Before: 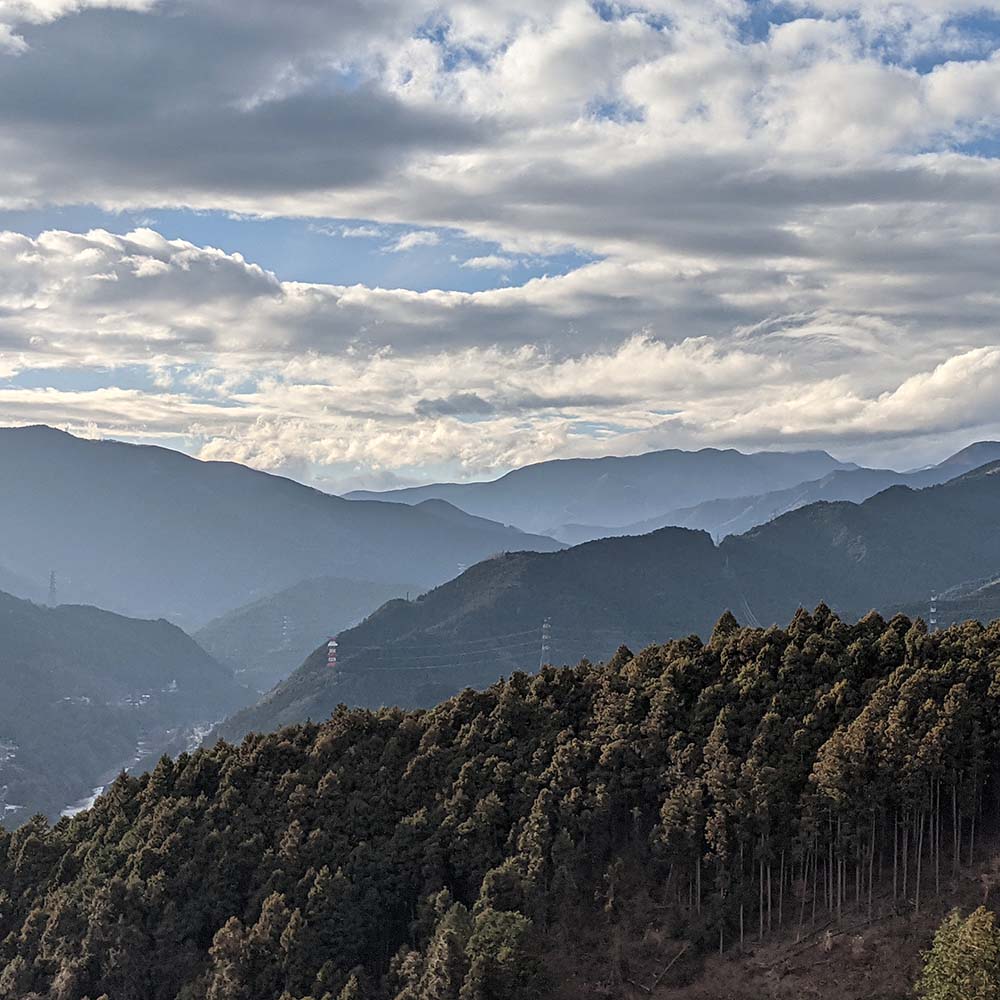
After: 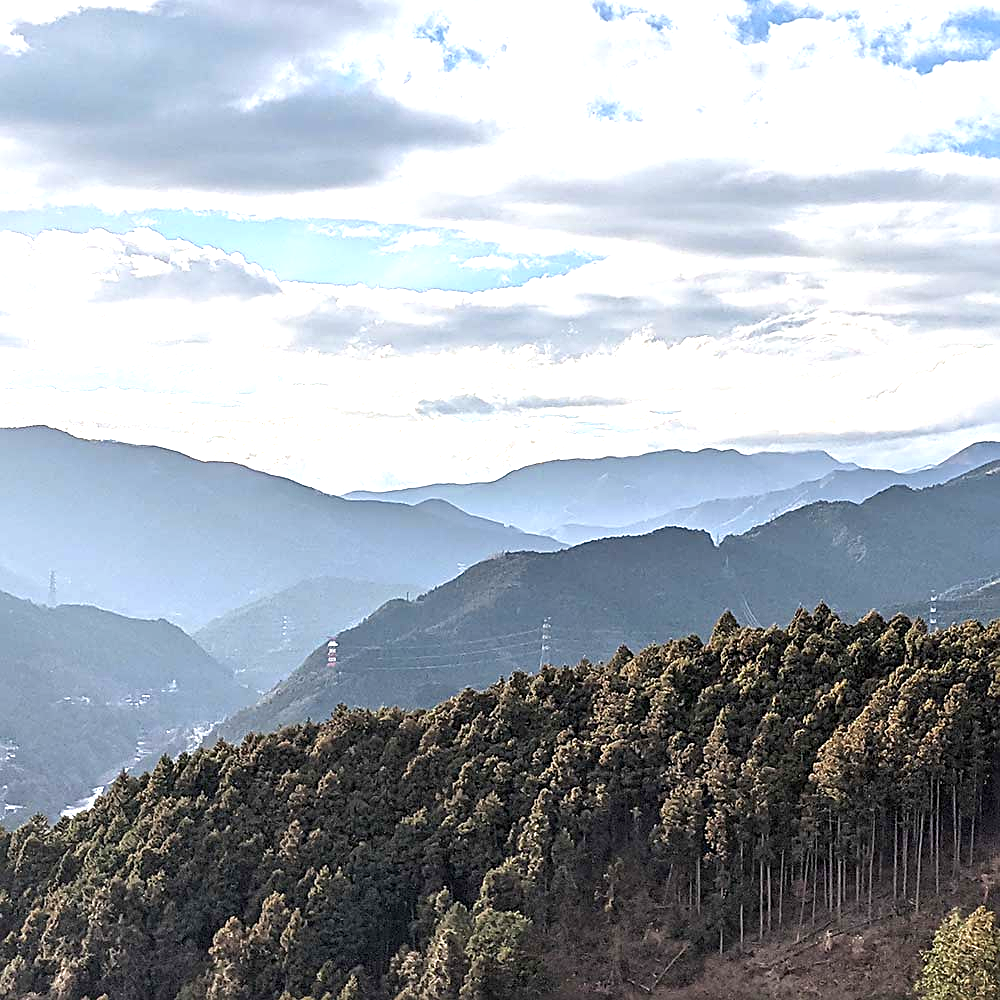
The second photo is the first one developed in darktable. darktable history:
sharpen: on, module defaults
tone equalizer: on, module defaults
exposure: exposure 1.25 EV, compensate exposure bias true, compensate highlight preservation false
